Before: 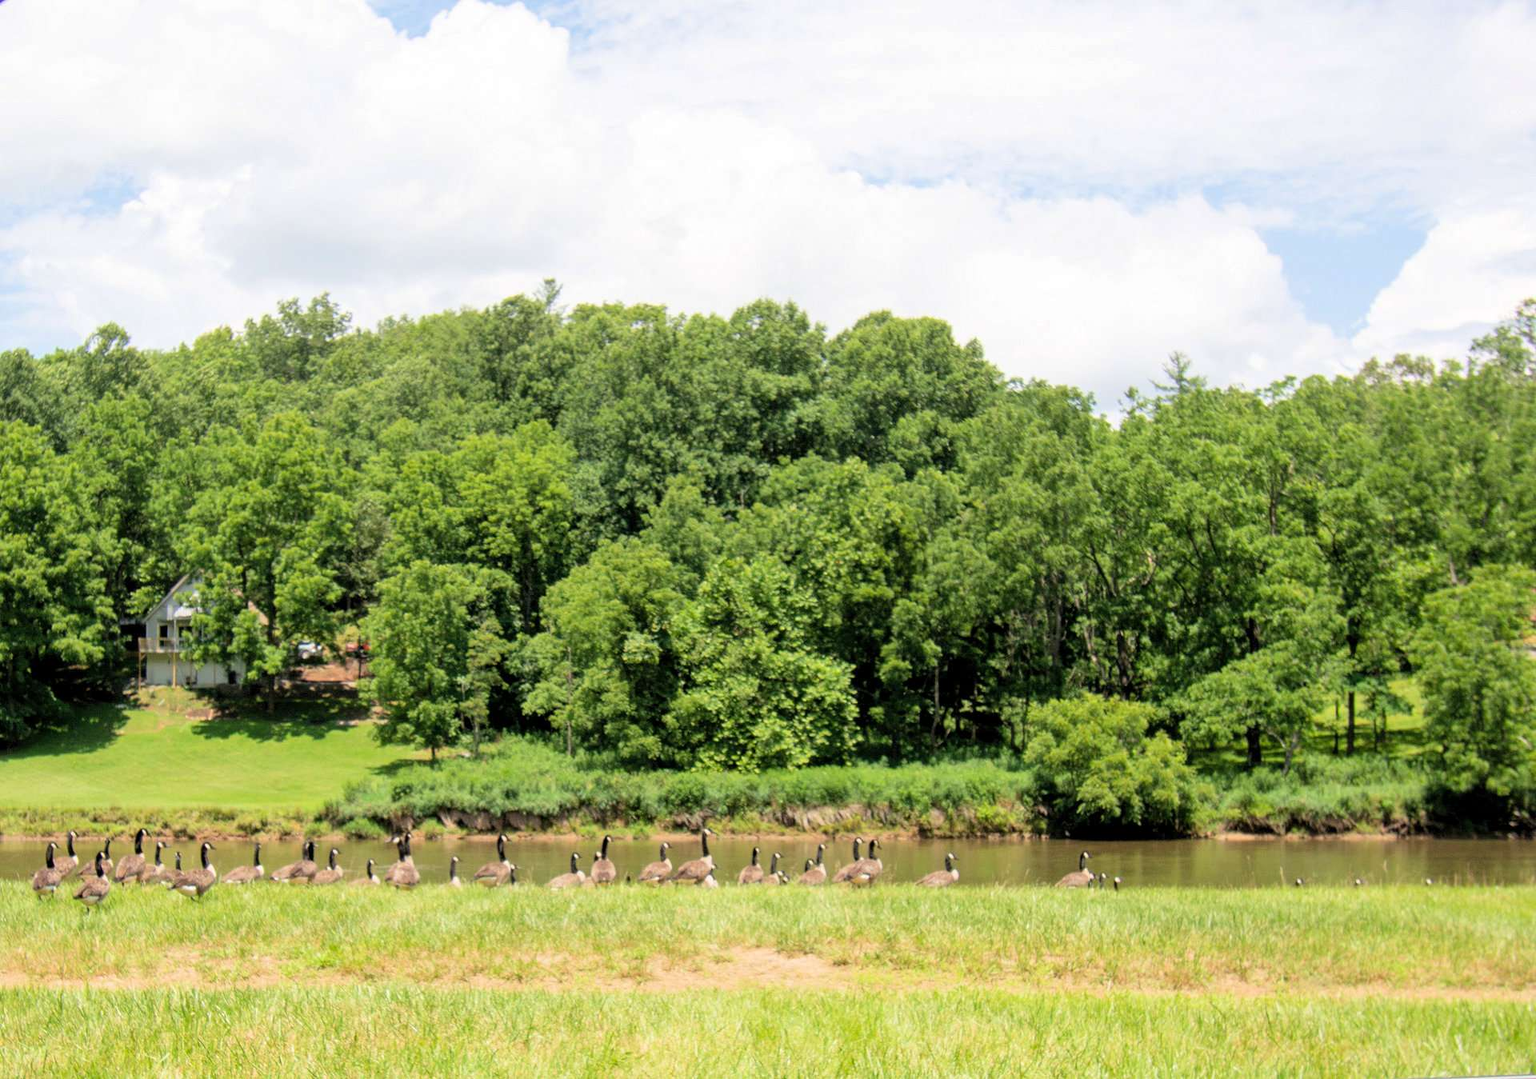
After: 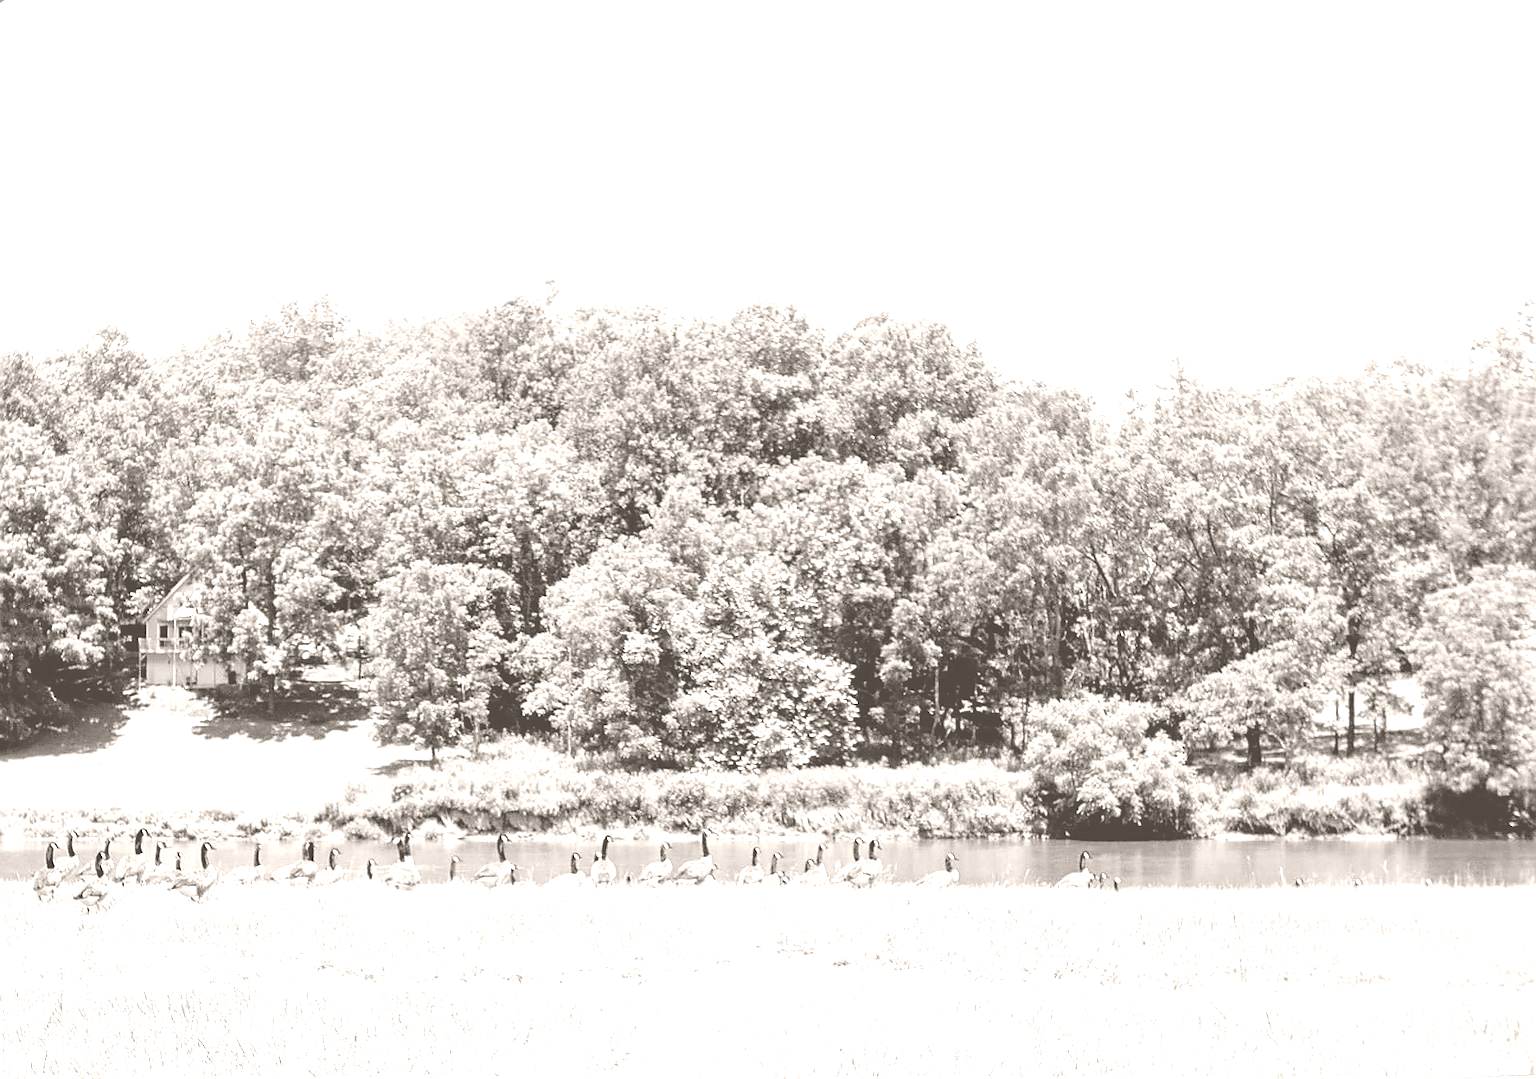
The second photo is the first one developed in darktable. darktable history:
sharpen: radius 1.4, amount 1.25, threshold 0.7
colorize: hue 34.49°, saturation 35.33%, source mix 100%, lightness 55%, version 1
contrast brightness saturation: saturation -0.05
